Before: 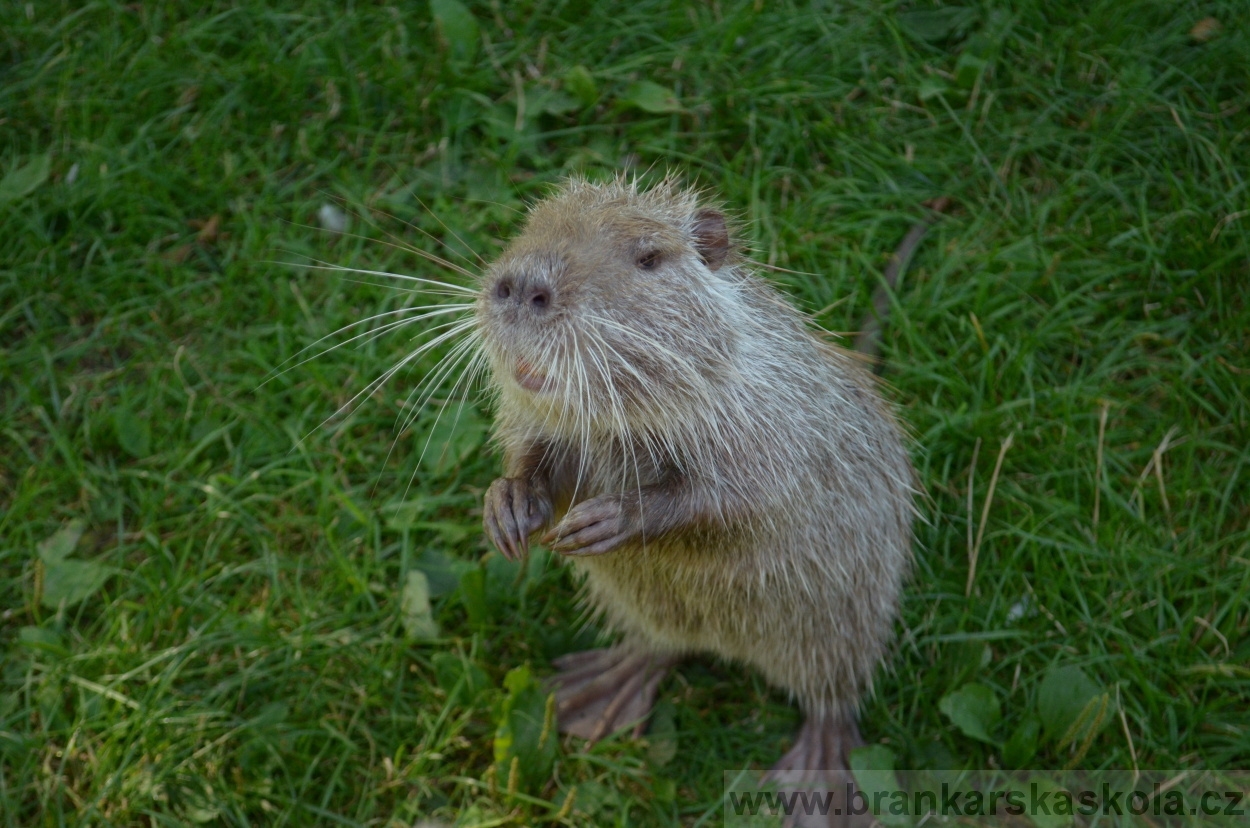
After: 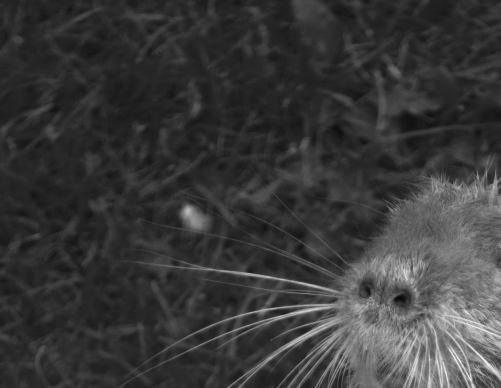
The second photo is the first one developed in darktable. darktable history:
crop and rotate: left 11.149%, top 0.116%, right 48.717%, bottom 52.959%
shadows and highlights: on, module defaults
color balance rgb: highlights gain › chroma 1.56%, highlights gain › hue 55.26°, perceptual saturation grading › global saturation 15.042%, global vibrance 20%
color zones: curves: ch0 [(0.287, 0.048) (0.493, 0.484) (0.737, 0.816)]; ch1 [(0, 0) (0.143, 0) (0.286, 0) (0.429, 0) (0.571, 0) (0.714, 0) (0.857, 0)]
tone equalizer: -8 EV -0.73 EV, -7 EV -0.693 EV, -6 EV -0.589 EV, -5 EV -0.368 EV, -3 EV 0.394 EV, -2 EV 0.6 EV, -1 EV 0.681 EV, +0 EV 0.765 EV, edges refinement/feathering 500, mask exposure compensation -1.57 EV, preserve details no
